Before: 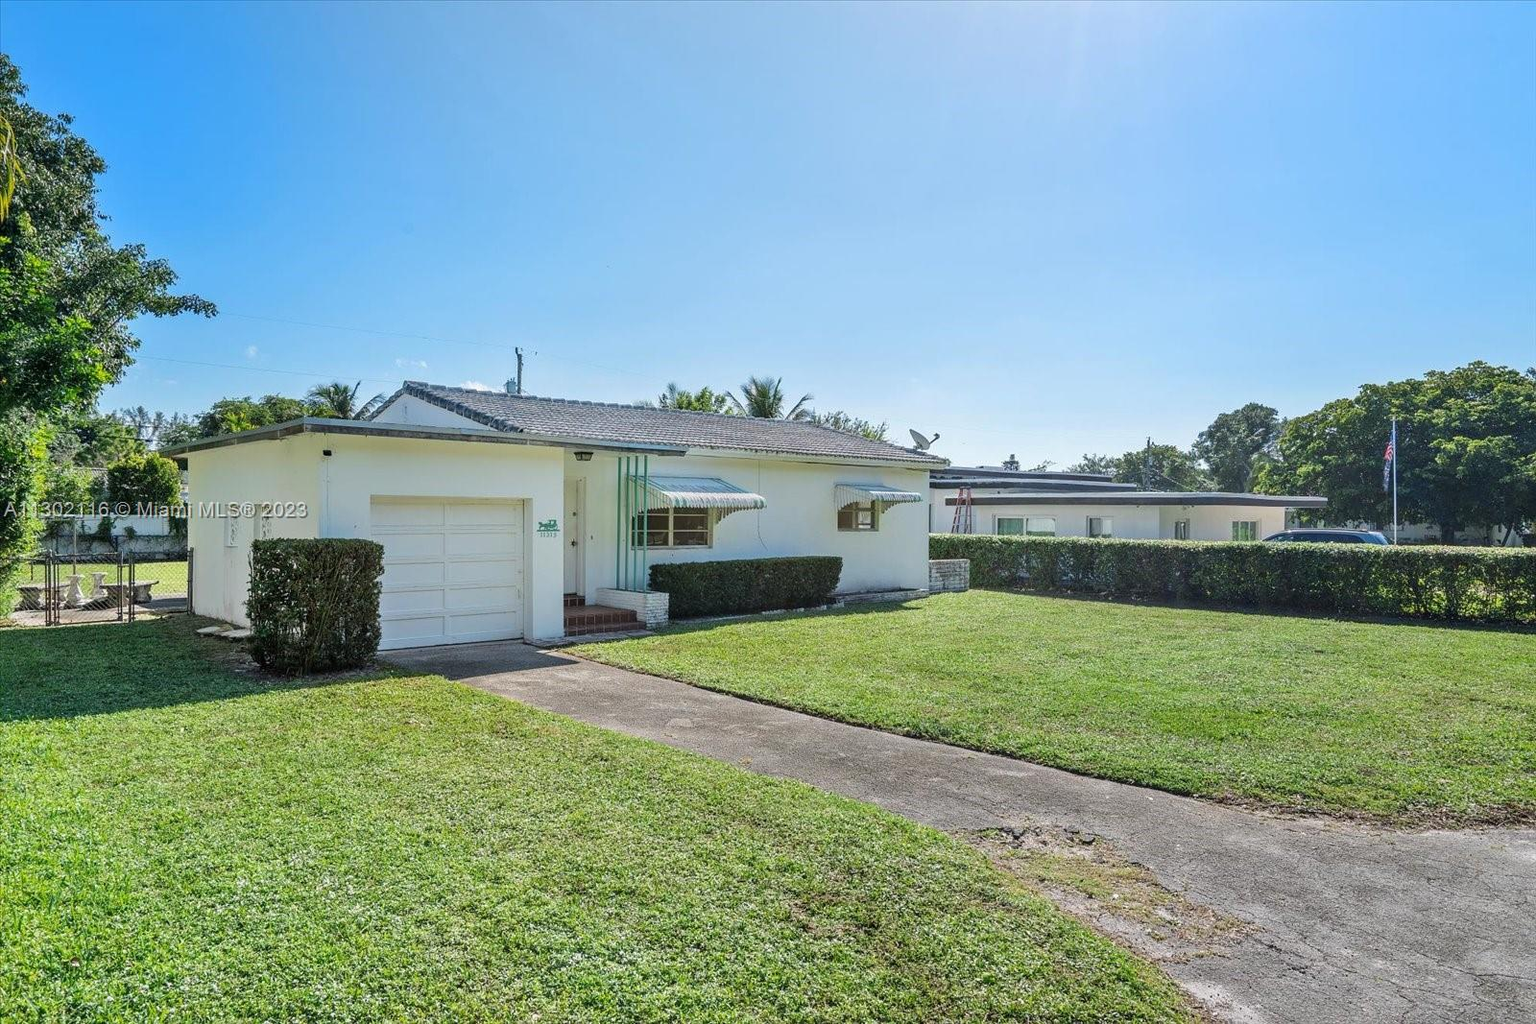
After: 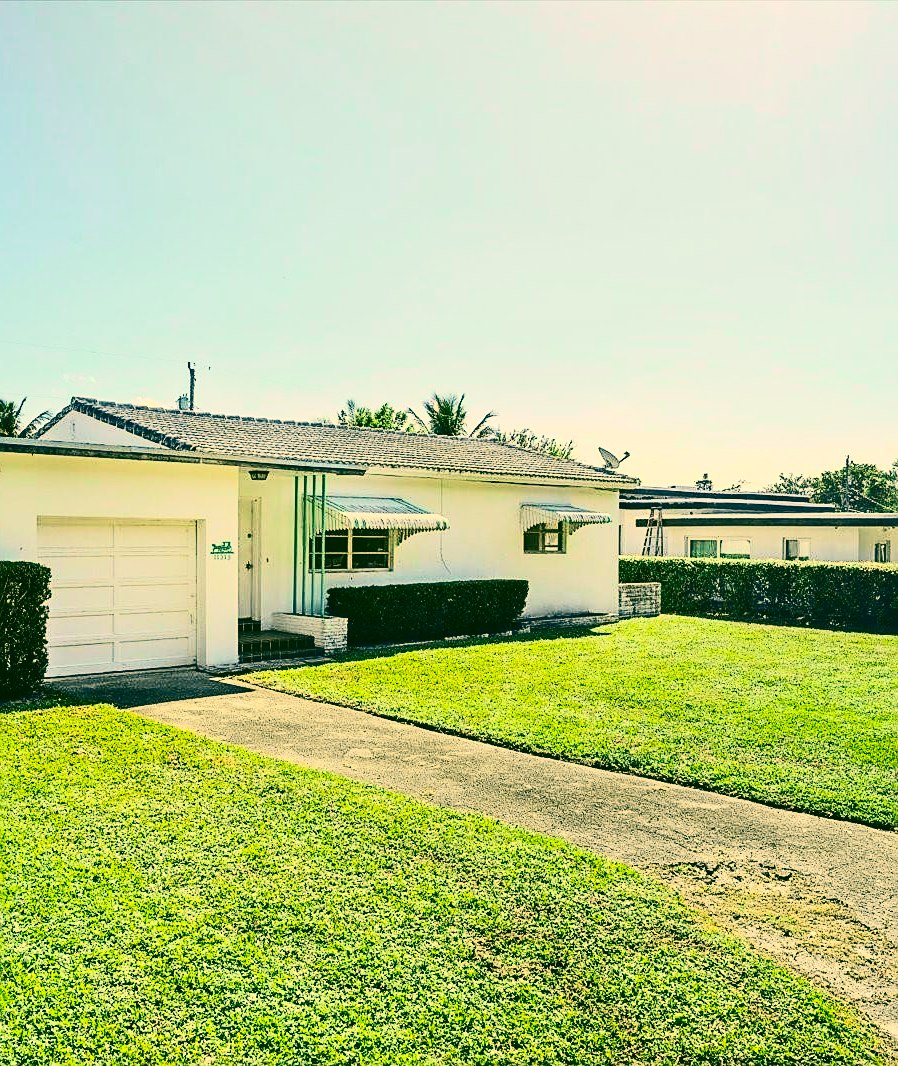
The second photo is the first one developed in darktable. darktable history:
crop: left 21.839%, right 22.03%, bottom 0.006%
sharpen: on, module defaults
tone curve: curves: ch0 [(0, 0.023) (0.103, 0.087) (0.277, 0.28) (0.46, 0.554) (0.569, 0.68) (0.735, 0.843) (0.994, 0.984)]; ch1 [(0, 0) (0.324, 0.285) (0.456, 0.438) (0.488, 0.497) (0.512, 0.503) (0.535, 0.535) (0.599, 0.606) (0.715, 0.738) (1, 1)]; ch2 [(0, 0) (0.369, 0.388) (0.449, 0.431) (0.478, 0.471) (0.502, 0.503) (0.55, 0.553) (0.603, 0.602) (0.656, 0.713) (1, 1)], color space Lab, independent channels, preserve colors none
contrast brightness saturation: contrast 0.279
color correction: highlights a* 5.63, highlights b* 33.47, shadows a* -25.08, shadows b* 4.04
